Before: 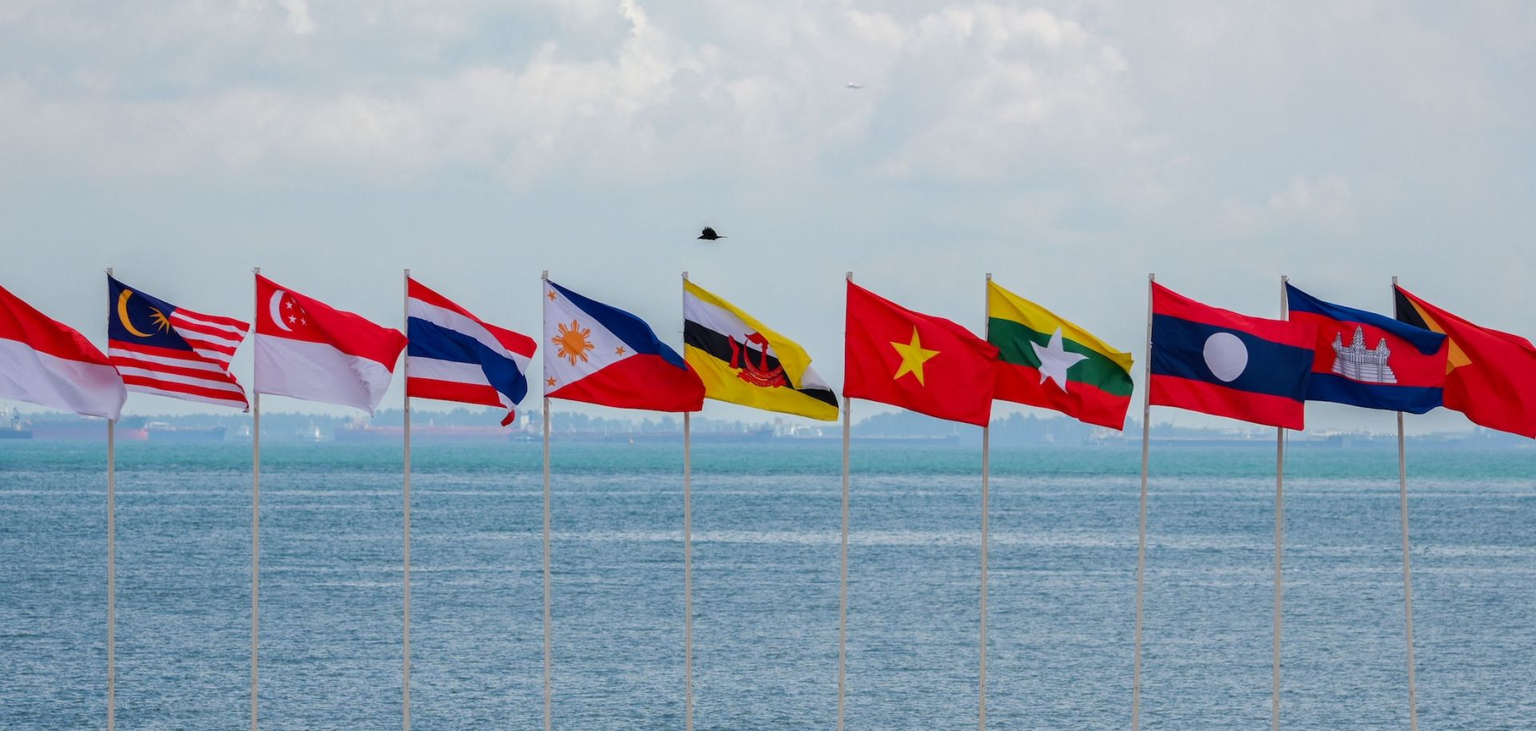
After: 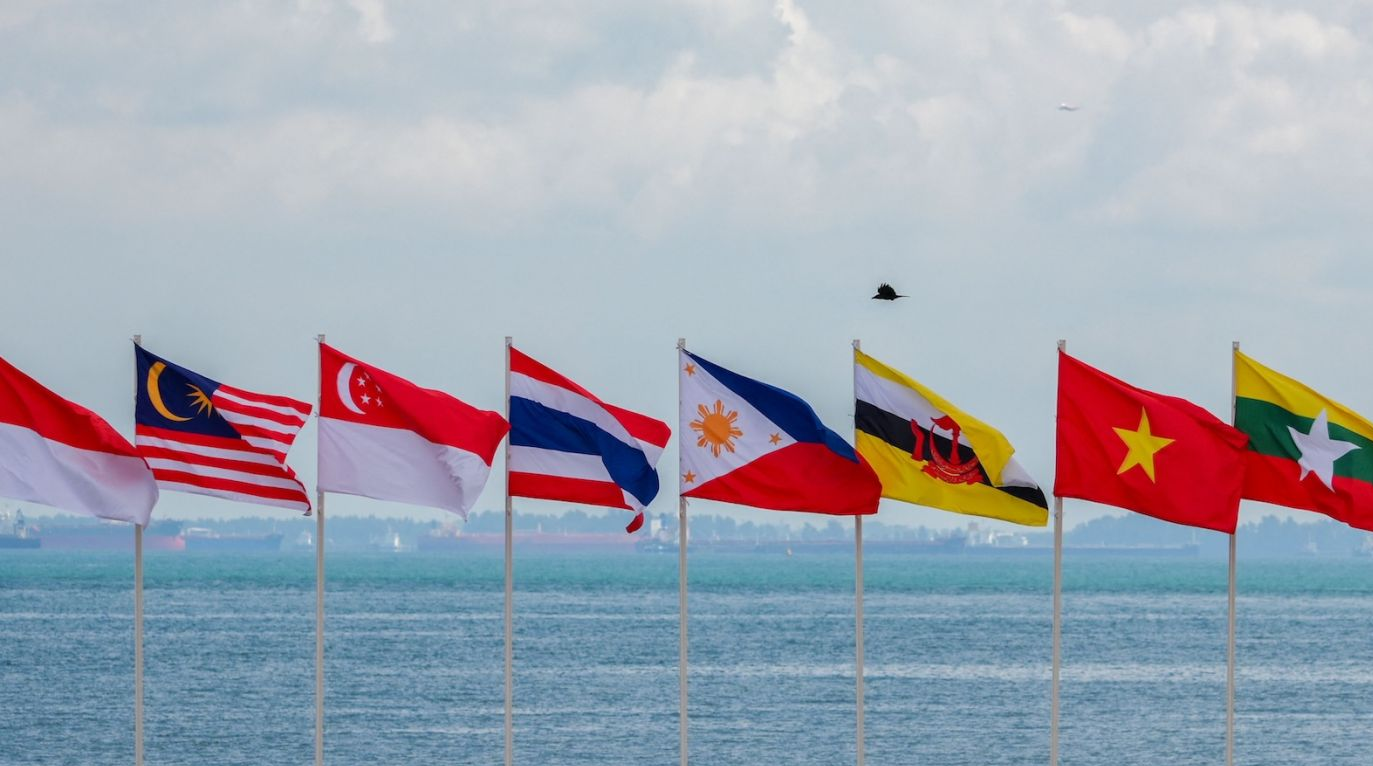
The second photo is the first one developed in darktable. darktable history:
crop: right 28.458%, bottom 16.173%
